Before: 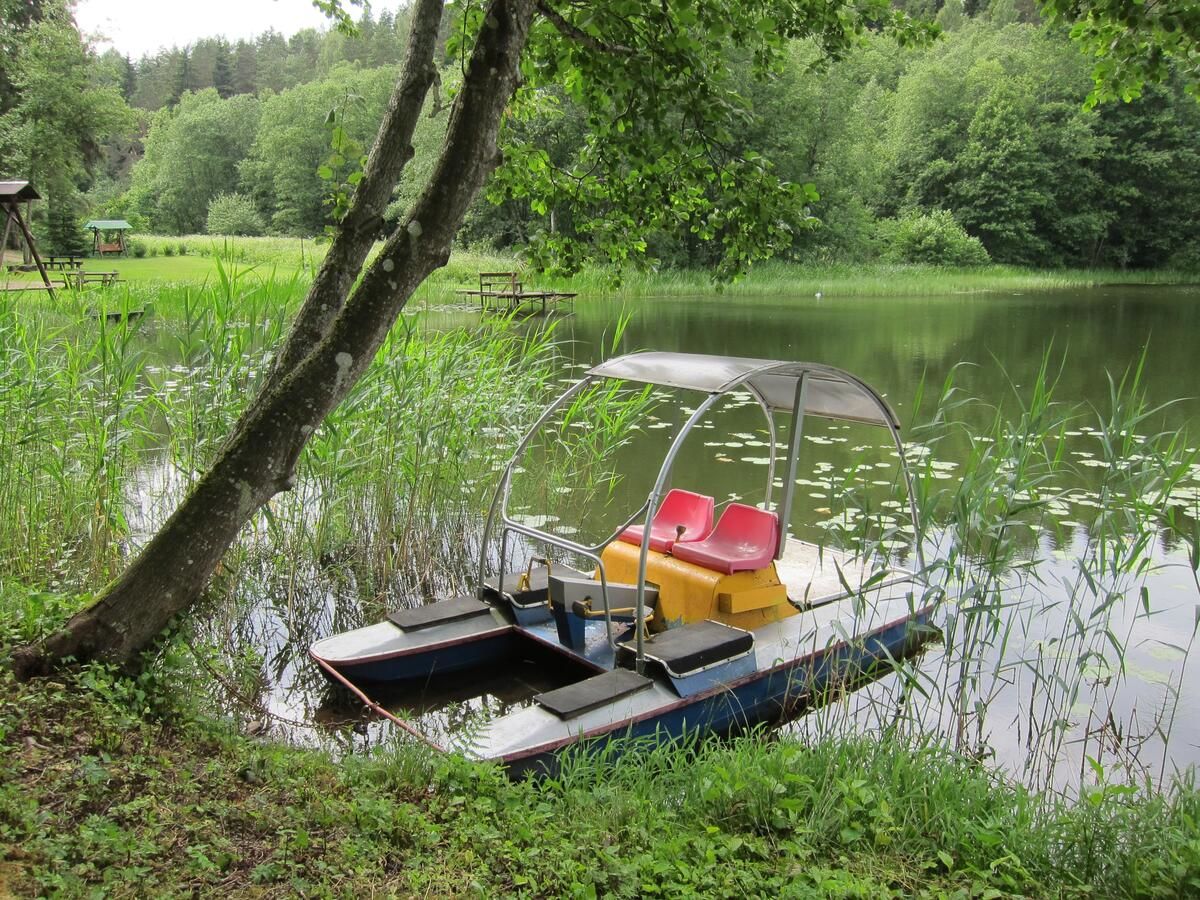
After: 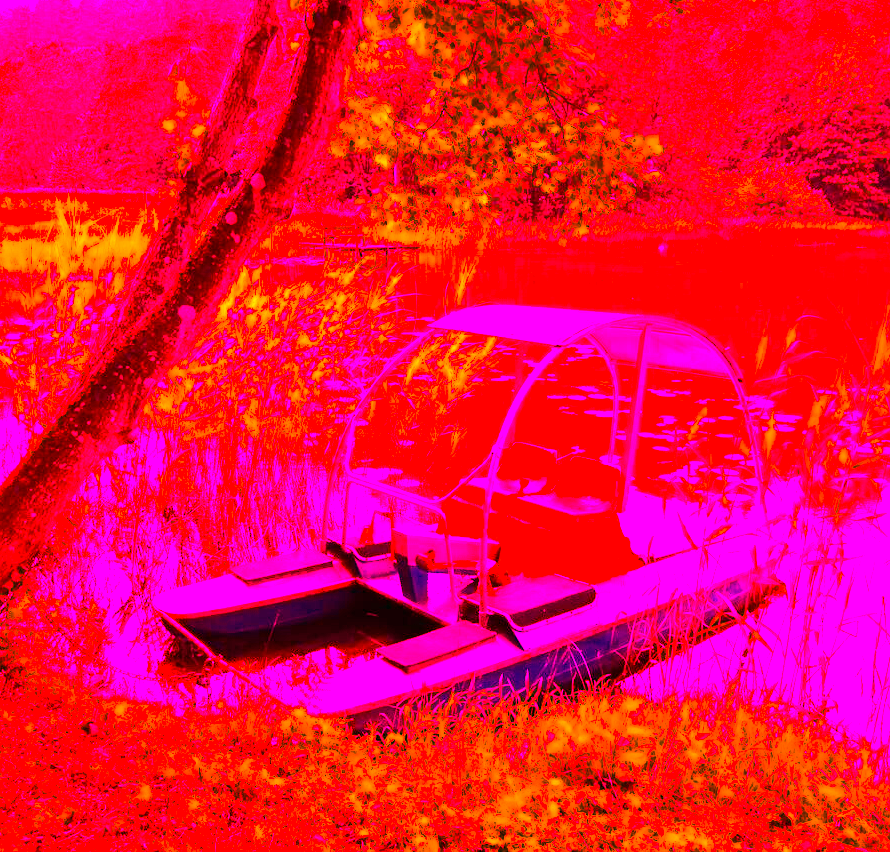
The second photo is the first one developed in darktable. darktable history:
crop and rotate: left 13.15%, top 5.251%, right 12.609%
color balance rgb: linear chroma grading › global chroma 9%, perceptual saturation grading › global saturation 36%, perceptual saturation grading › shadows 35%, perceptual brilliance grading › global brilliance 15%, perceptual brilliance grading › shadows -35%, global vibrance 15%
white balance: red 4.26, blue 1.802
